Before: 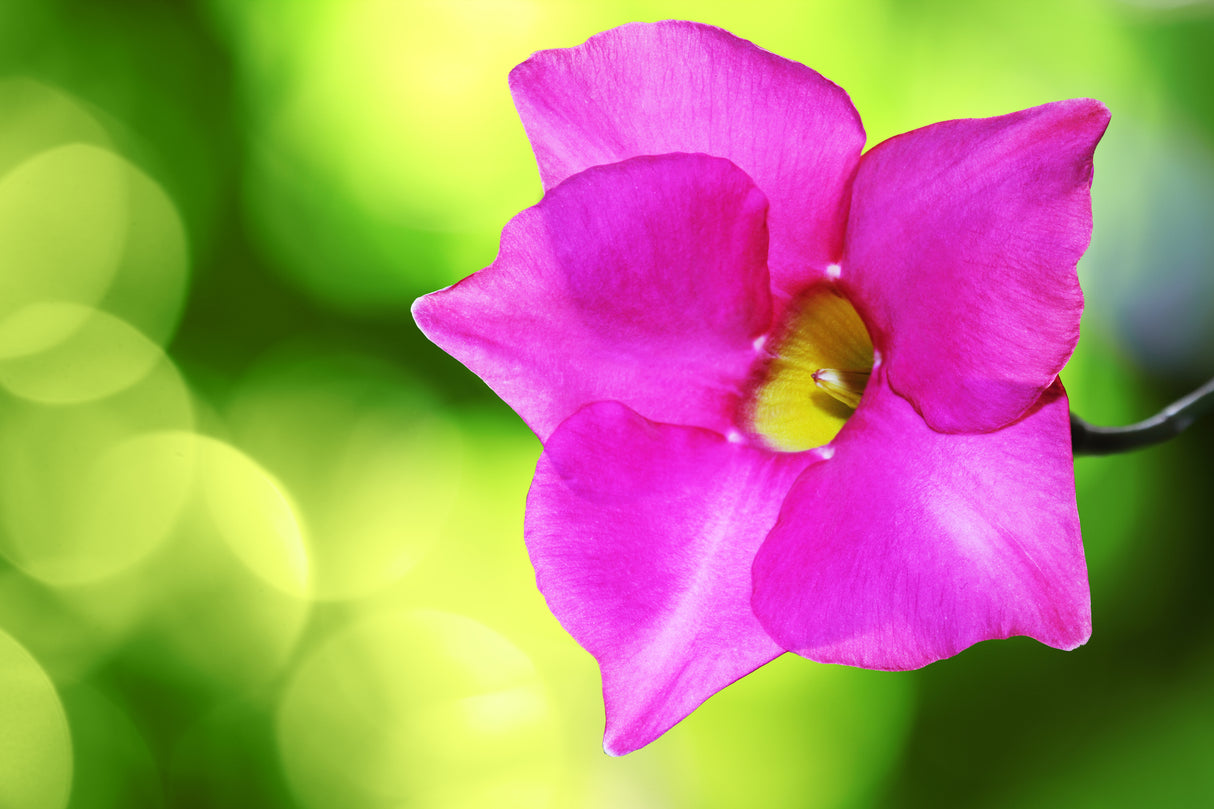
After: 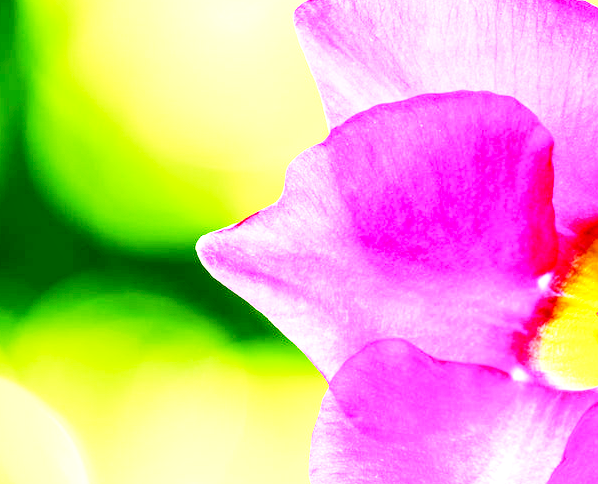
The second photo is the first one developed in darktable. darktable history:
base curve: curves: ch0 [(0, 0) (0.007, 0.004) (0.027, 0.03) (0.046, 0.07) (0.207, 0.54) (0.442, 0.872) (0.673, 0.972) (1, 1)], preserve colors none
exposure: black level correction 0.009, exposure -0.168 EV, compensate highlight preservation false
local contrast: on, module defaults
crop: left 17.753%, top 7.777%, right 32.912%, bottom 32.355%
contrast brightness saturation: contrast 0.217
color balance rgb: highlights gain › luminance 6.028%, highlights gain › chroma 2.547%, highlights gain › hue 93.19°, perceptual saturation grading › global saturation 0.77%, global vibrance 14.442%
tone equalizer: -8 EV -0.379 EV, -7 EV -0.403 EV, -6 EV -0.315 EV, -5 EV -0.205 EV, -3 EV 0.21 EV, -2 EV 0.331 EV, -1 EV 0.385 EV, +0 EV 0.43 EV
